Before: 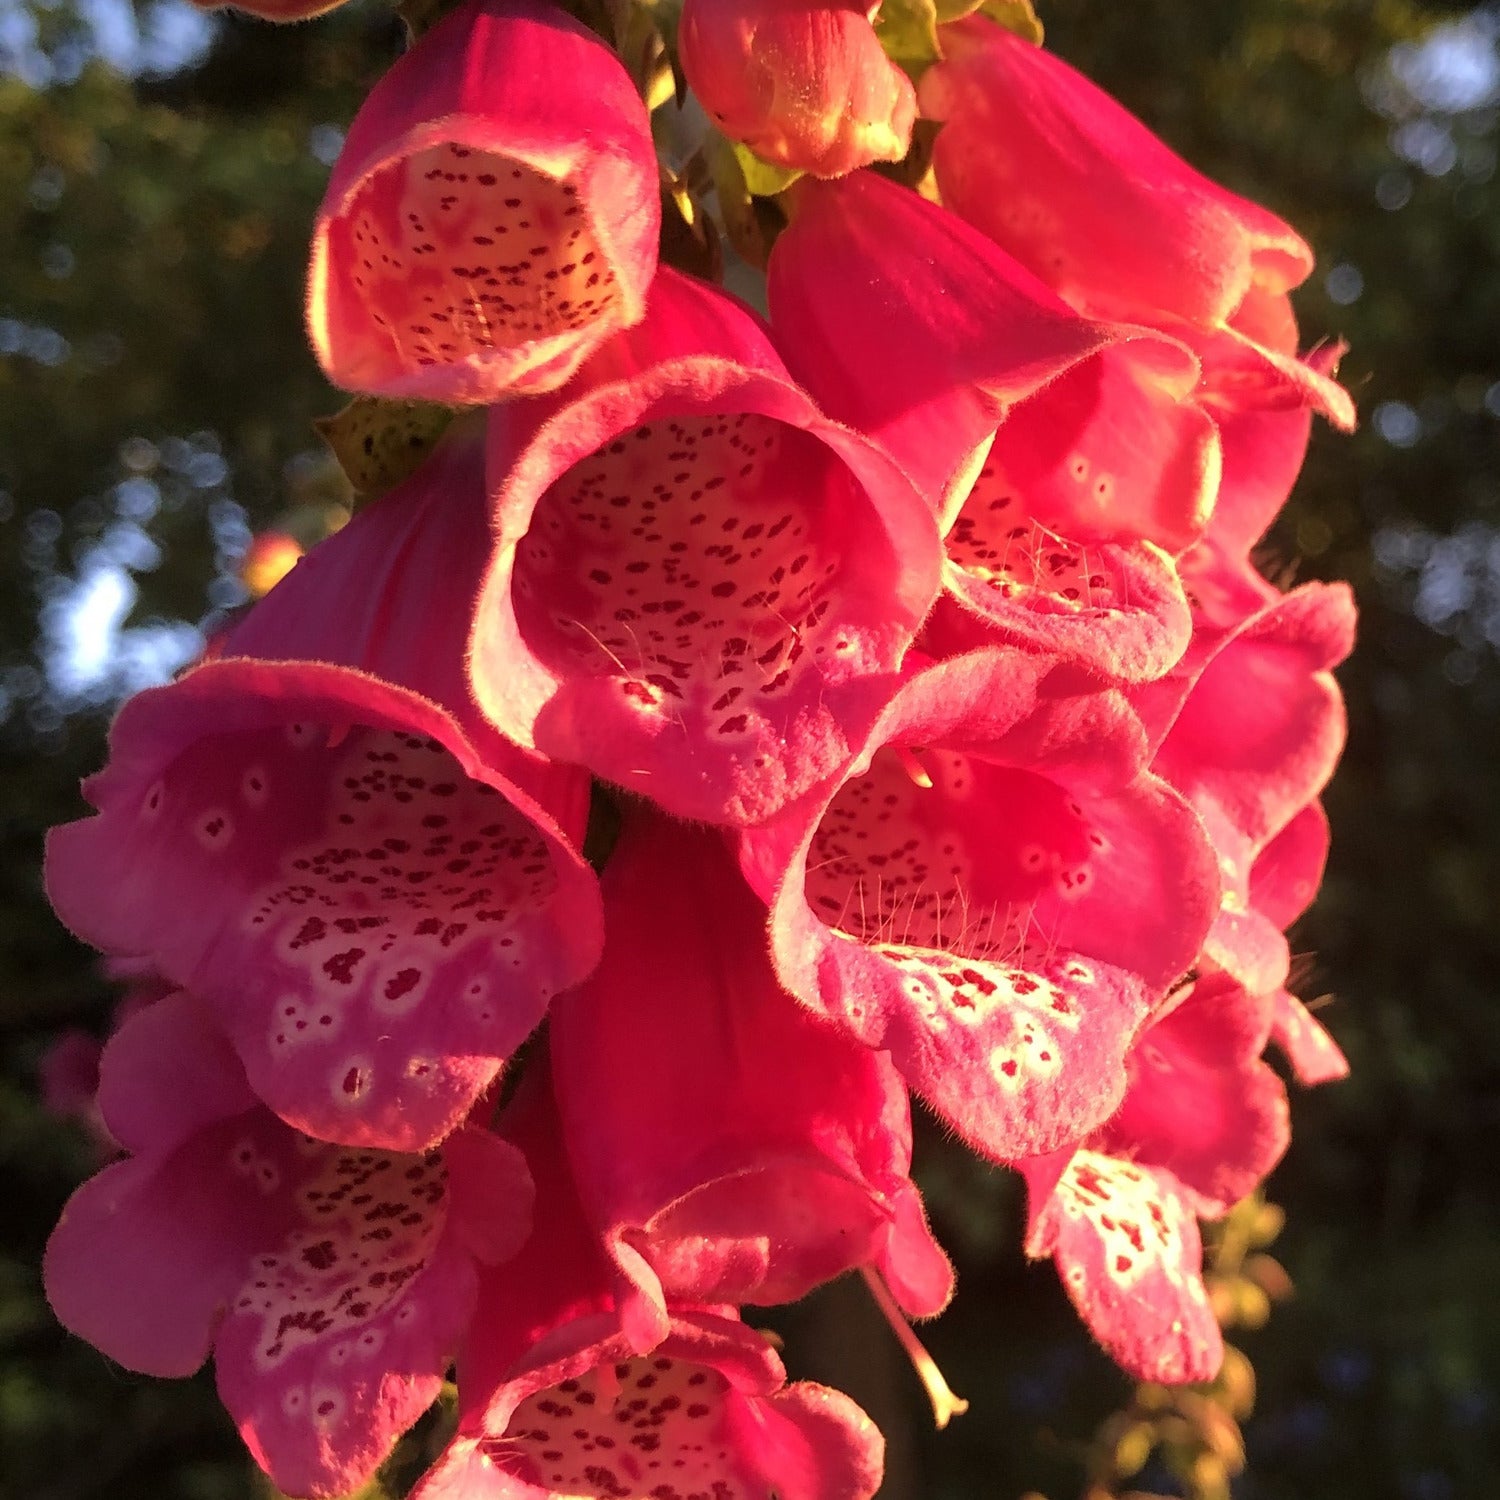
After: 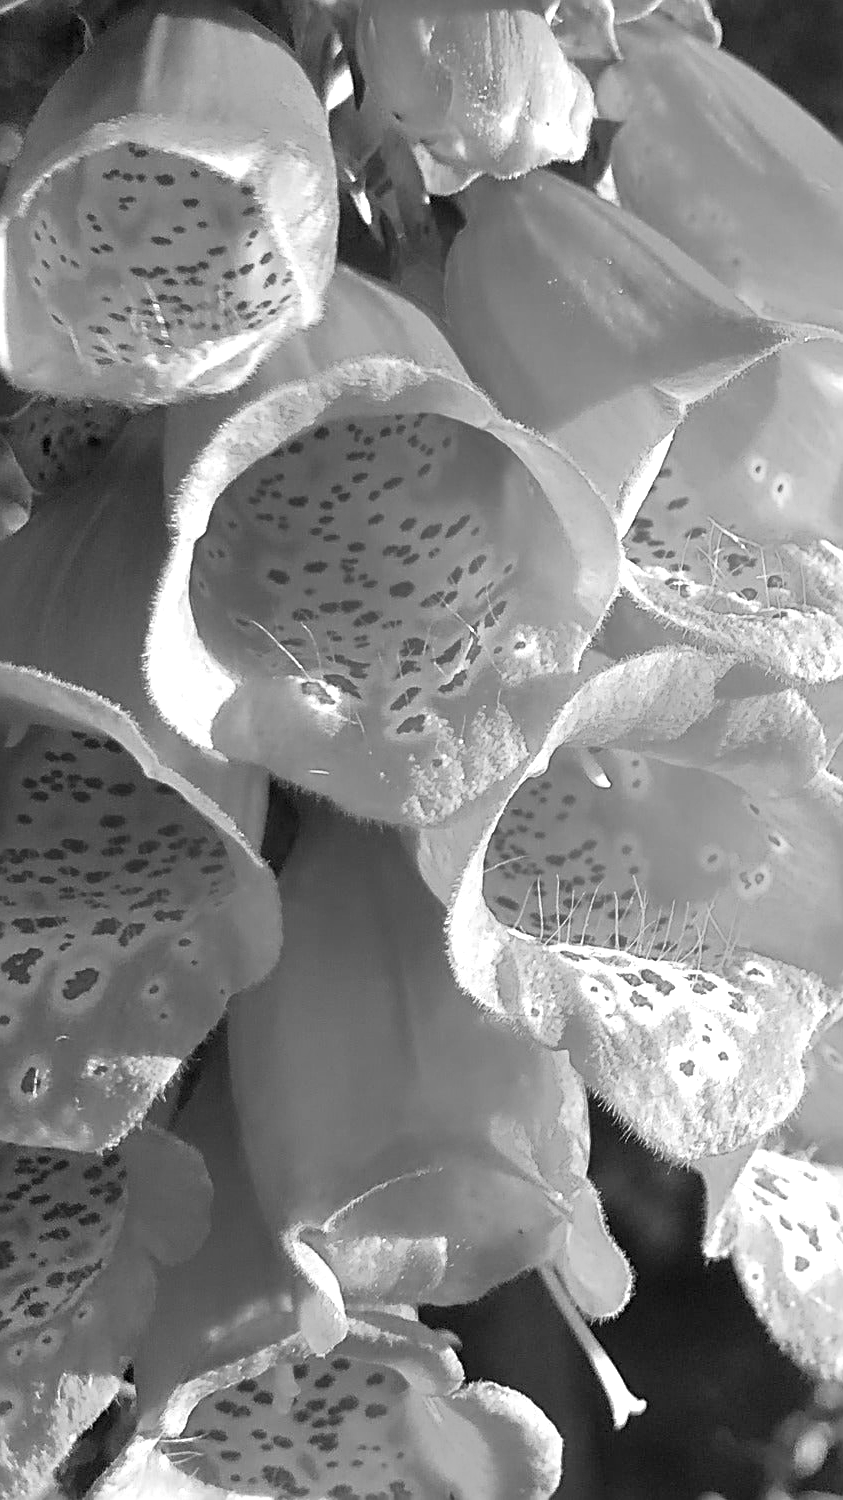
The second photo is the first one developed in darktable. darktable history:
white balance: red 1.123, blue 0.83
crop: left 21.496%, right 22.254%
monochrome: on, module defaults
sharpen: radius 2.584, amount 0.688
exposure: black level correction 0, exposure 0.7 EV, compensate exposure bias true, compensate highlight preservation false
